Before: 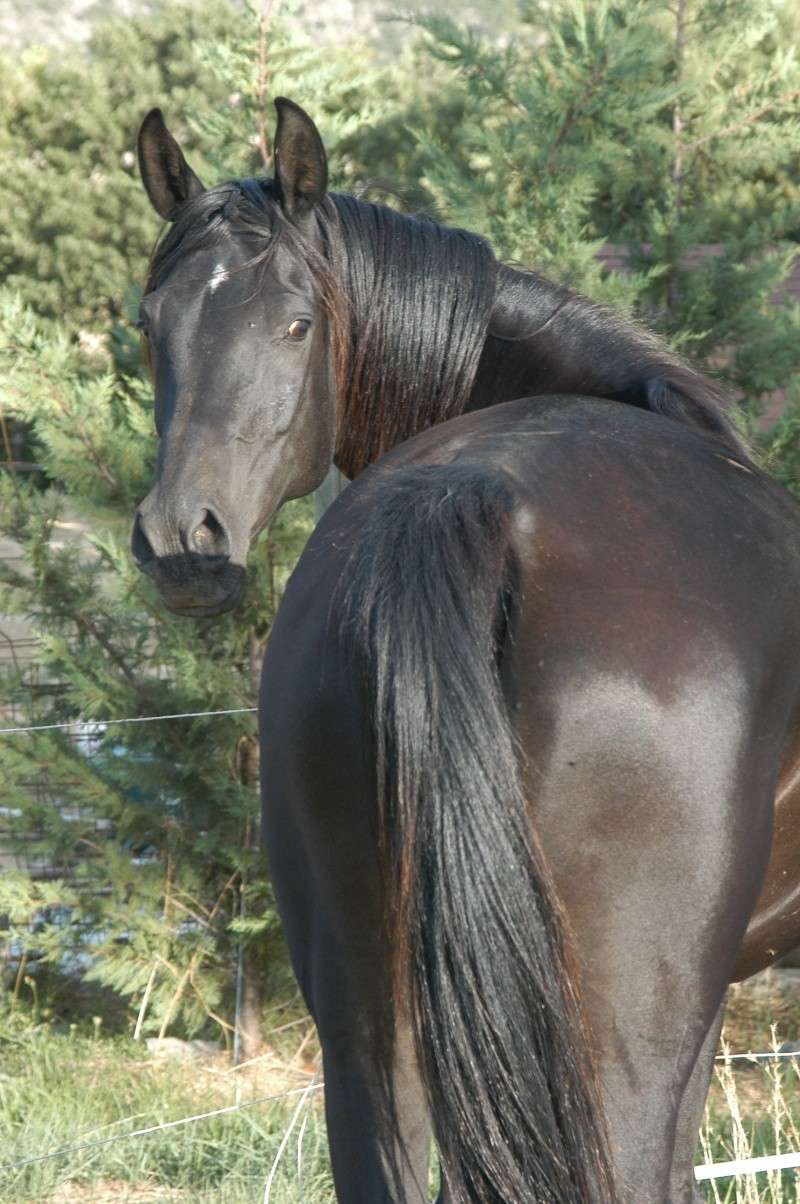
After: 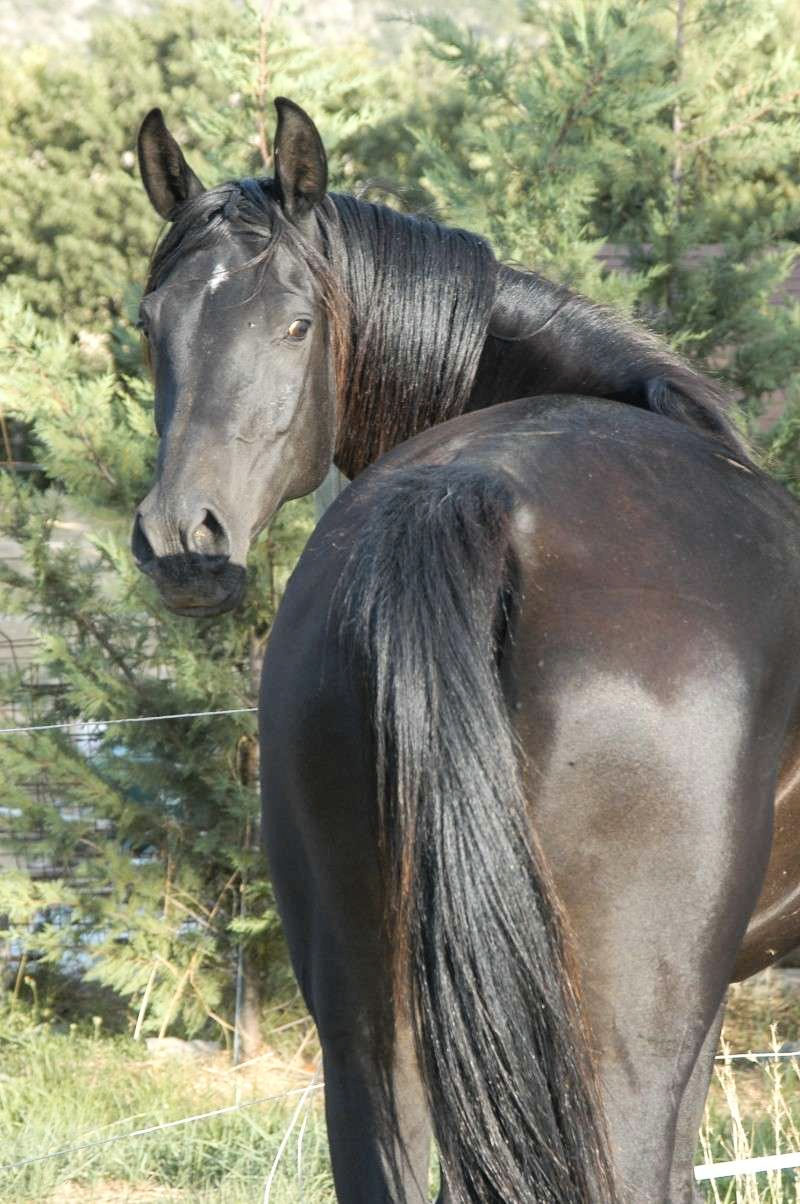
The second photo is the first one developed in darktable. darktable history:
tone curve: curves: ch0 [(0, 0) (0.004, 0.001) (0.133, 0.112) (0.325, 0.362) (0.832, 0.893) (1, 1)], color space Lab, linked channels, preserve colors none
color contrast: green-magenta contrast 0.81
